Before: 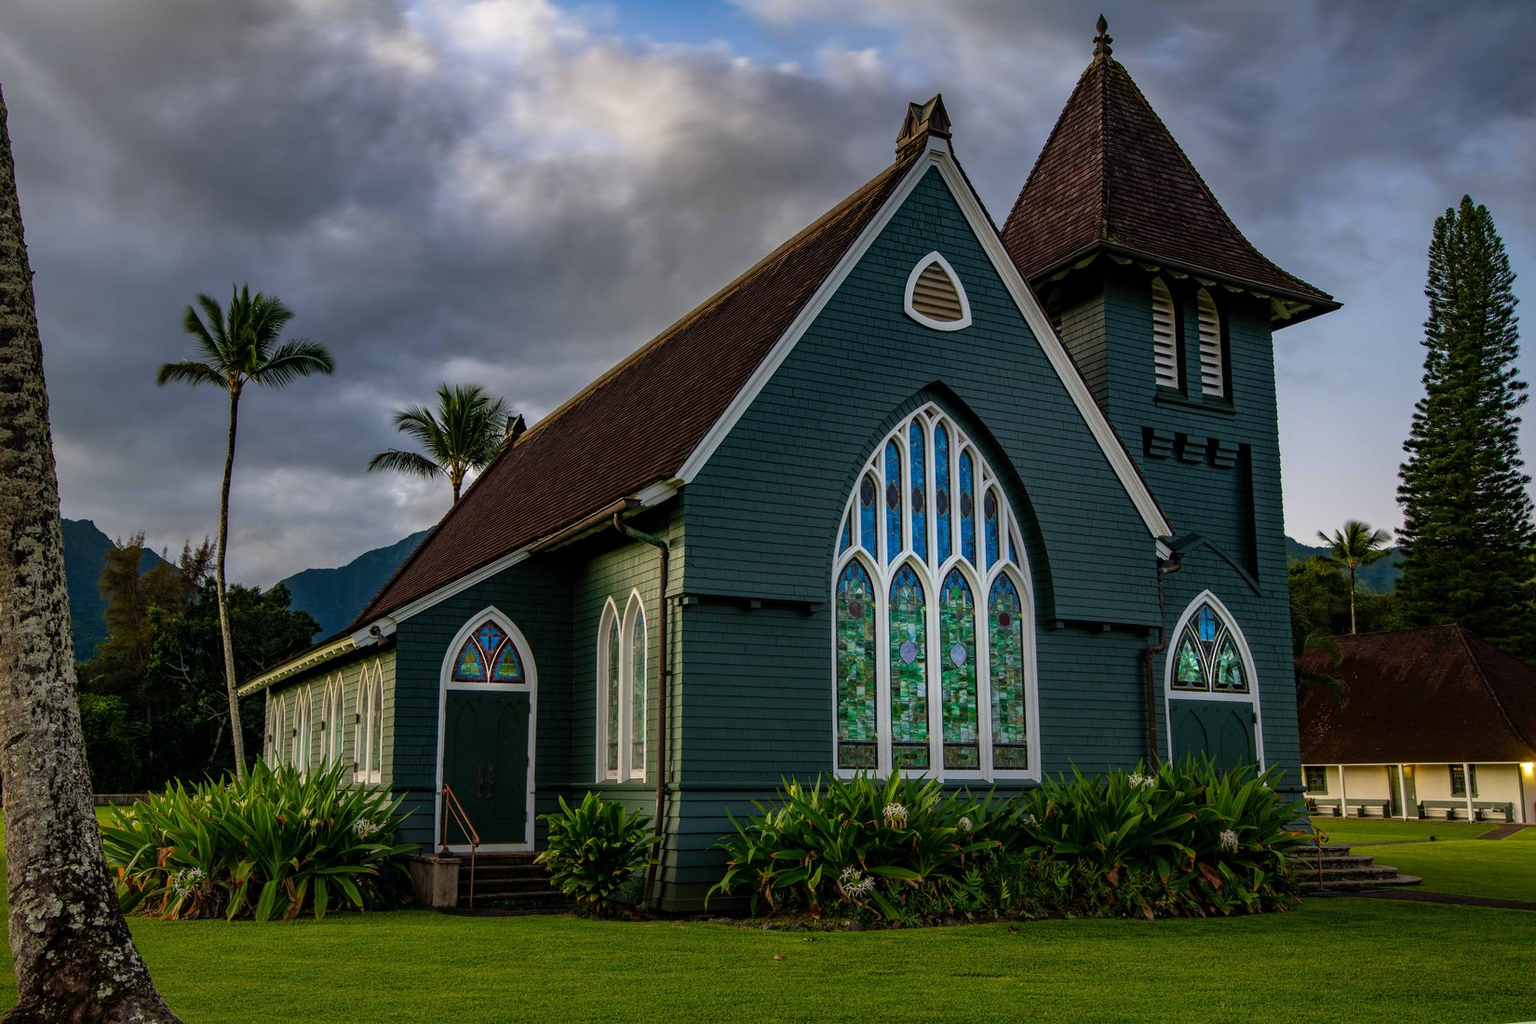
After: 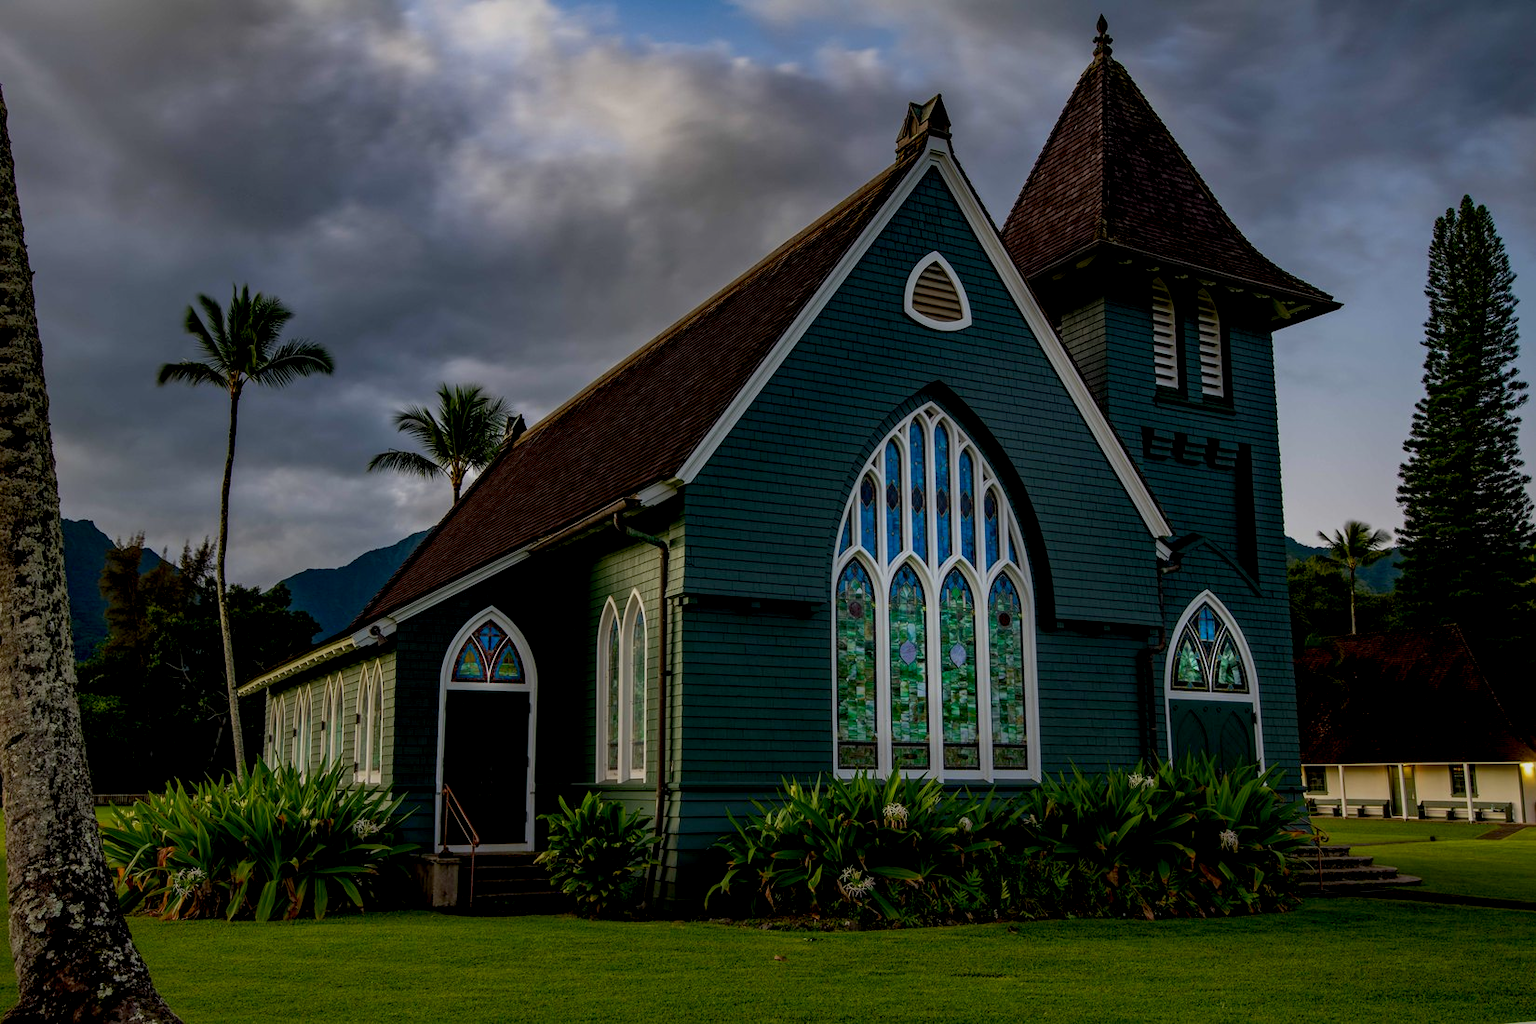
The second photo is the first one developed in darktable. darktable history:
exposure: black level correction 0.011, exposure -0.483 EV, compensate highlight preservation false
